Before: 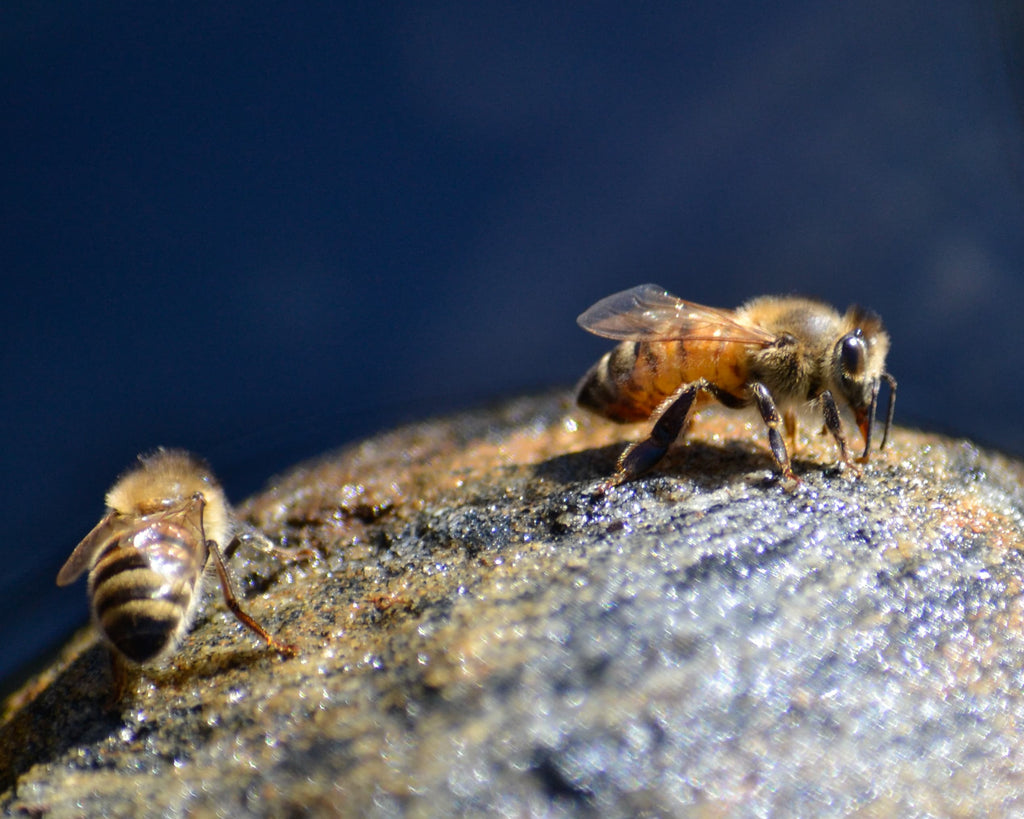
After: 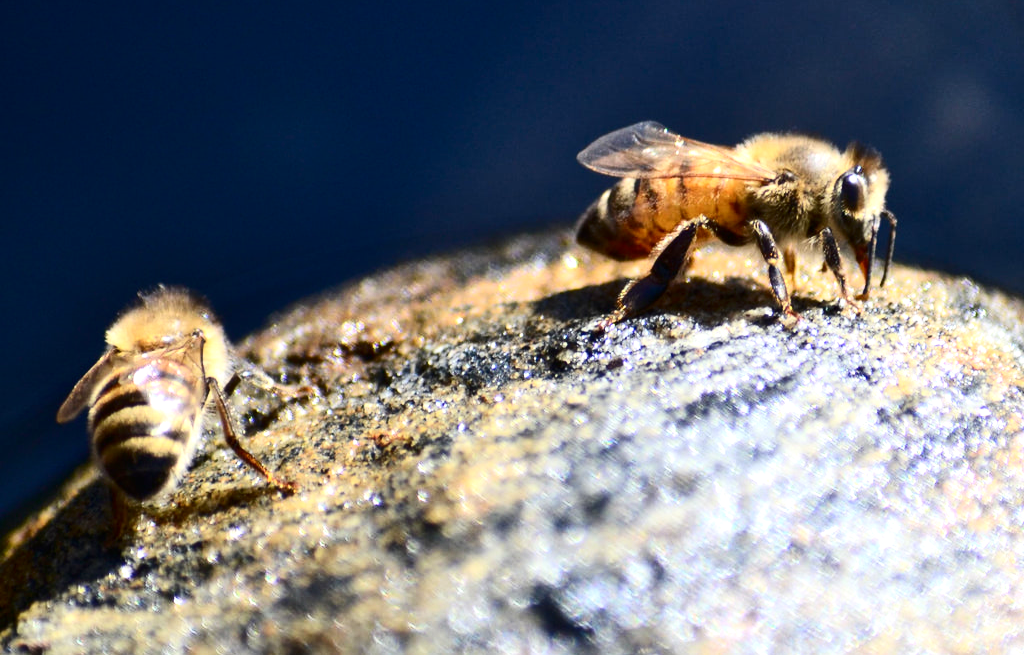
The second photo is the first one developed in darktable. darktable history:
contrast brightness saturation: contrast 0.28
crop and rotate: top 19.998%
exposure: black level correction 0, exposure 0.5 EV, compensate highlight preservation false
